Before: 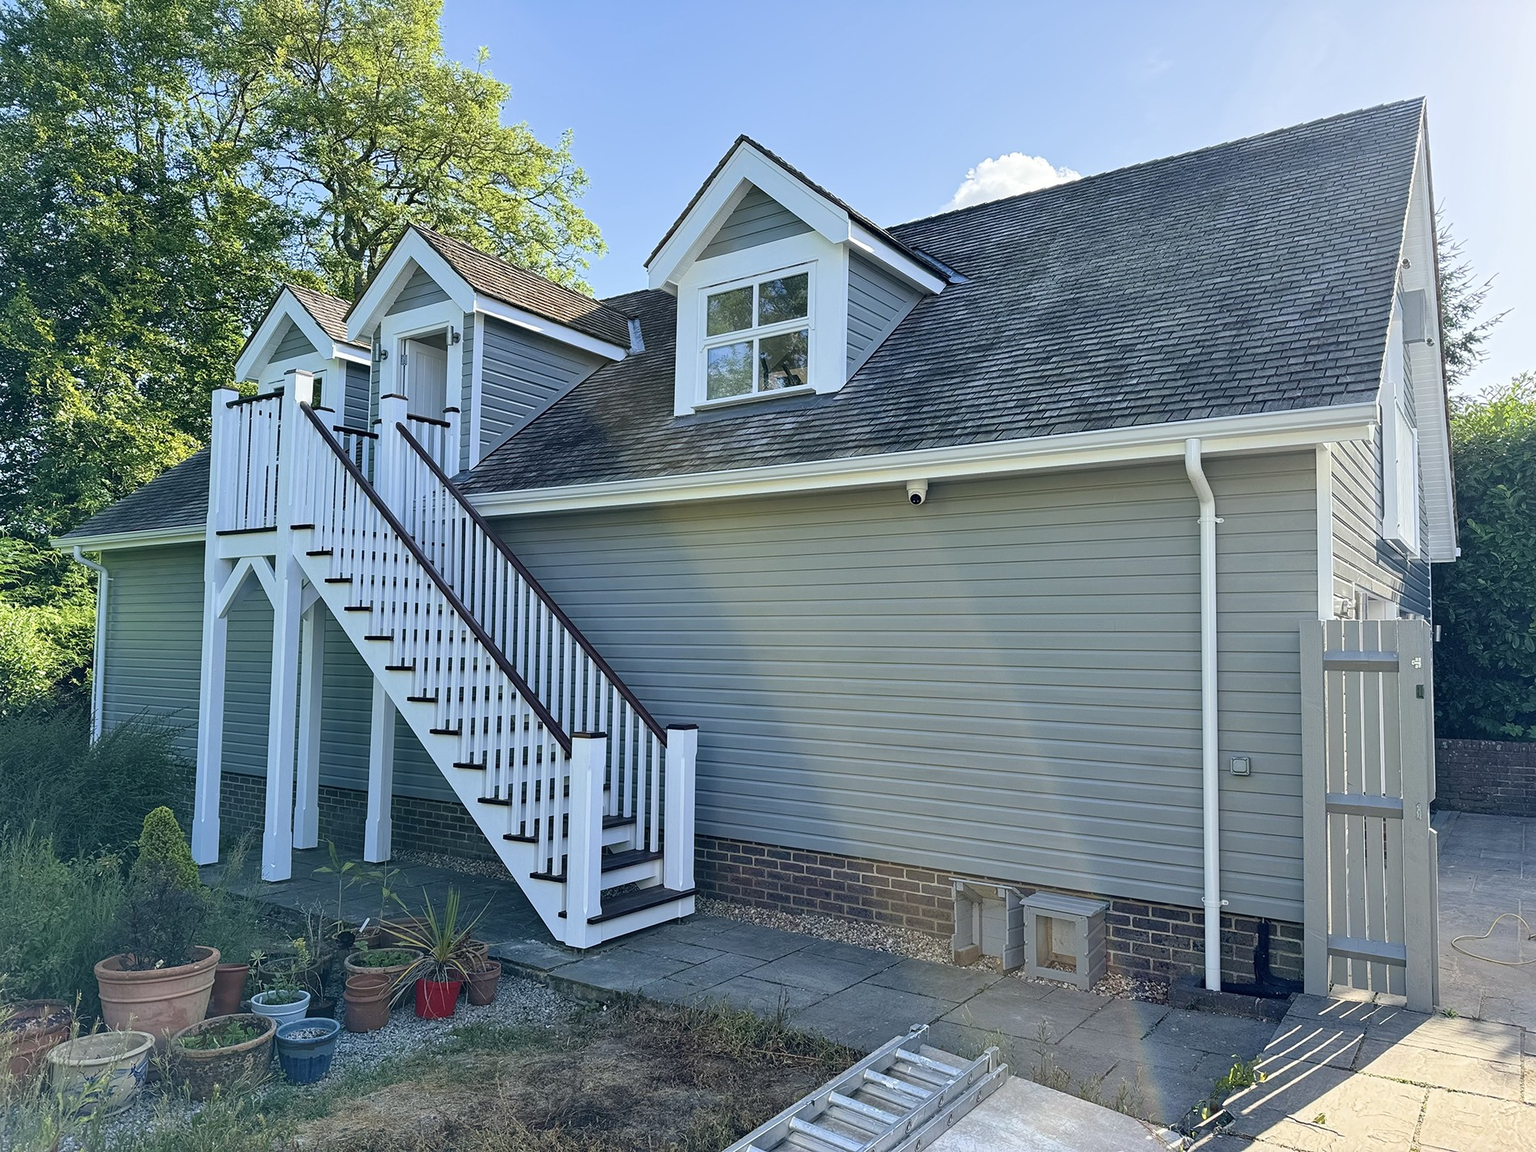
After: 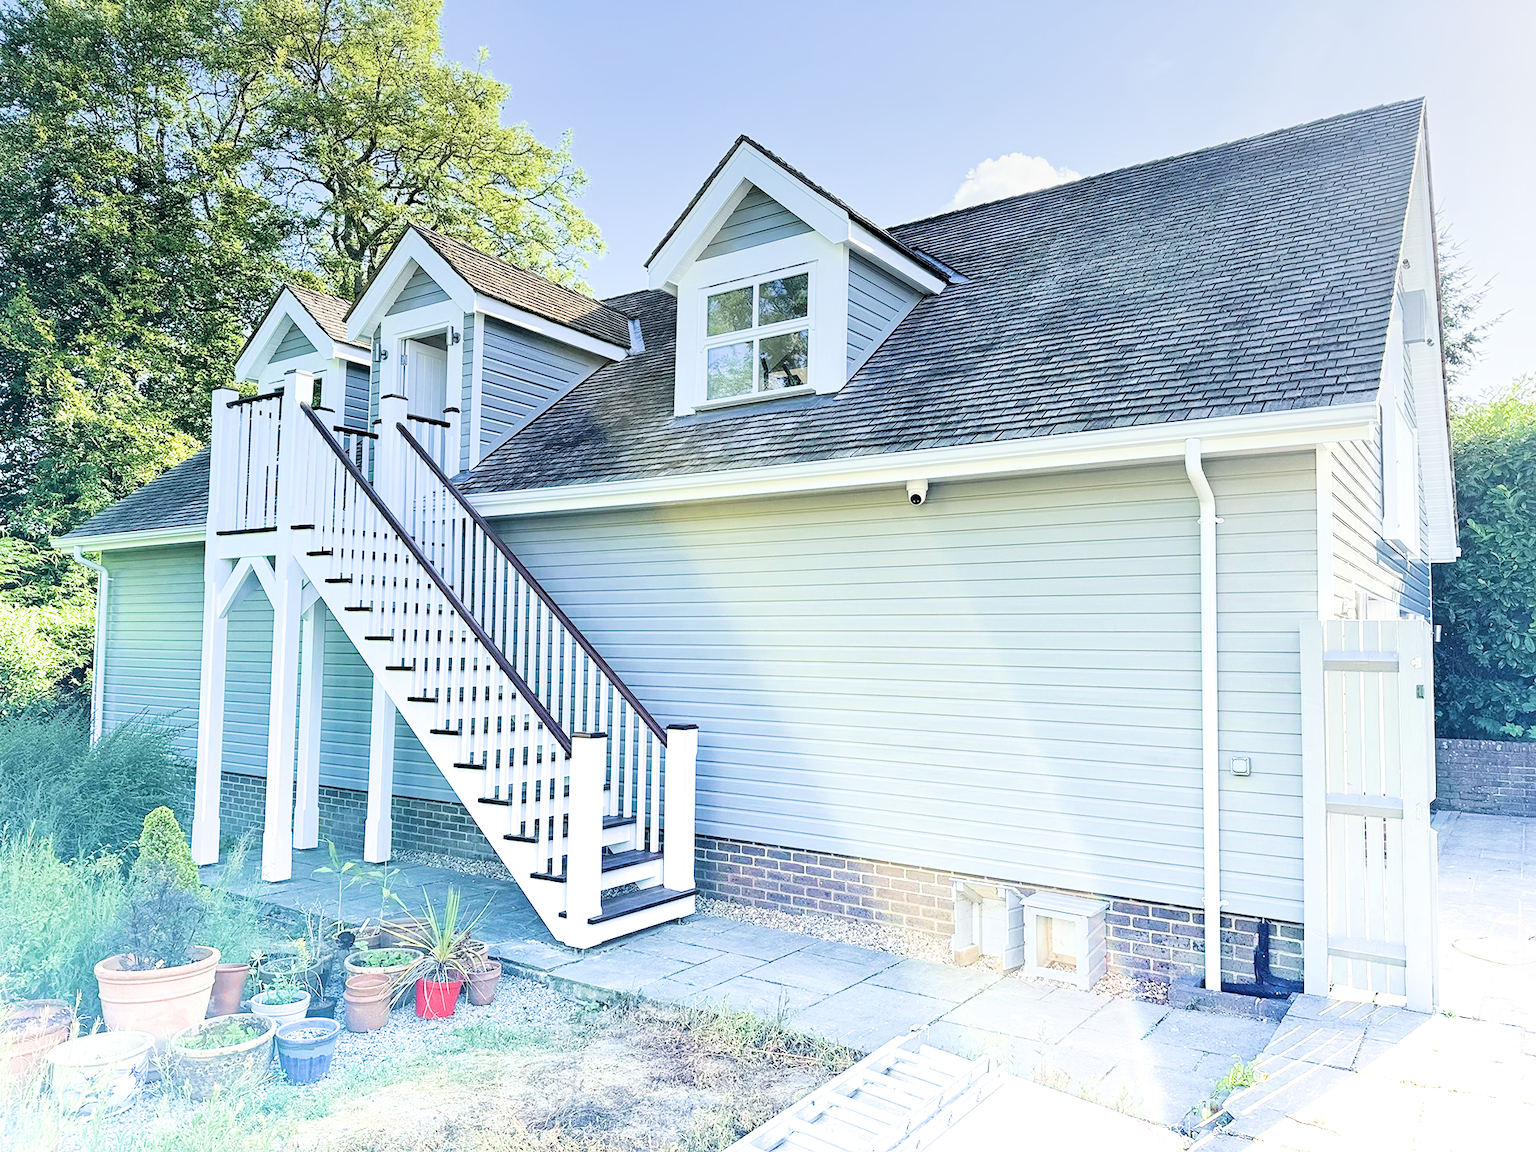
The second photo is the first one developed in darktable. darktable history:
velvia: strength 15%
filmic rgb: black relative exposure -5 EV, hardness 2.88, contrast 1.3, highlights saturation mix -10%
exposure: black level correction 0, exposure 0.7 EV, compensate exposure bias true, compensate highlight preservation false
graduated density: density -3.9 EV
